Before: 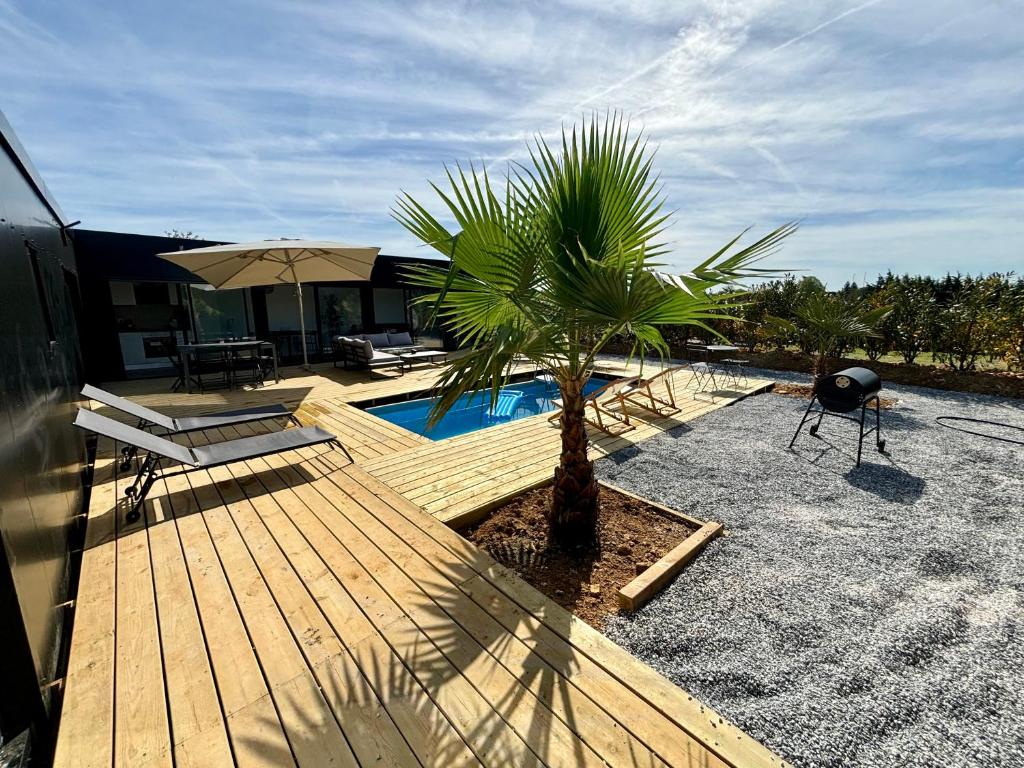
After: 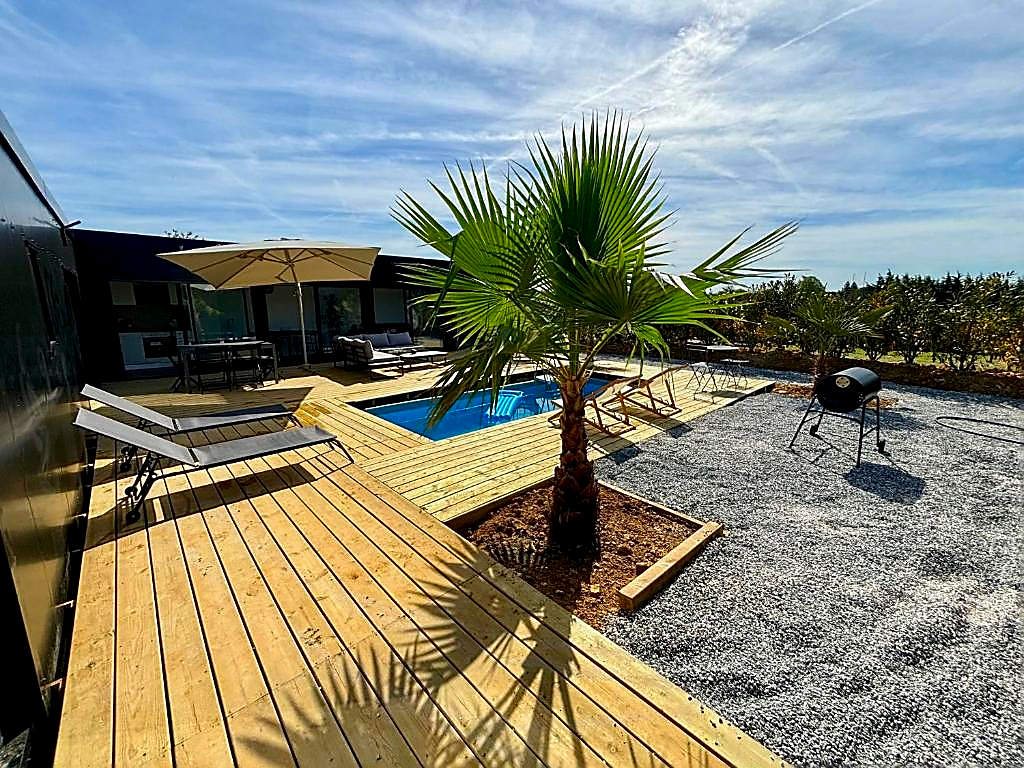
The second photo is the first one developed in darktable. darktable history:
sharpen: radius 1.4, amount 1.25, threshold 0.7
local contrast: highlights 61%, shadows 106%, detail 107%, midtone range 0.529
contrast brightness saturation: brightness -0.02, saturation 0.35
